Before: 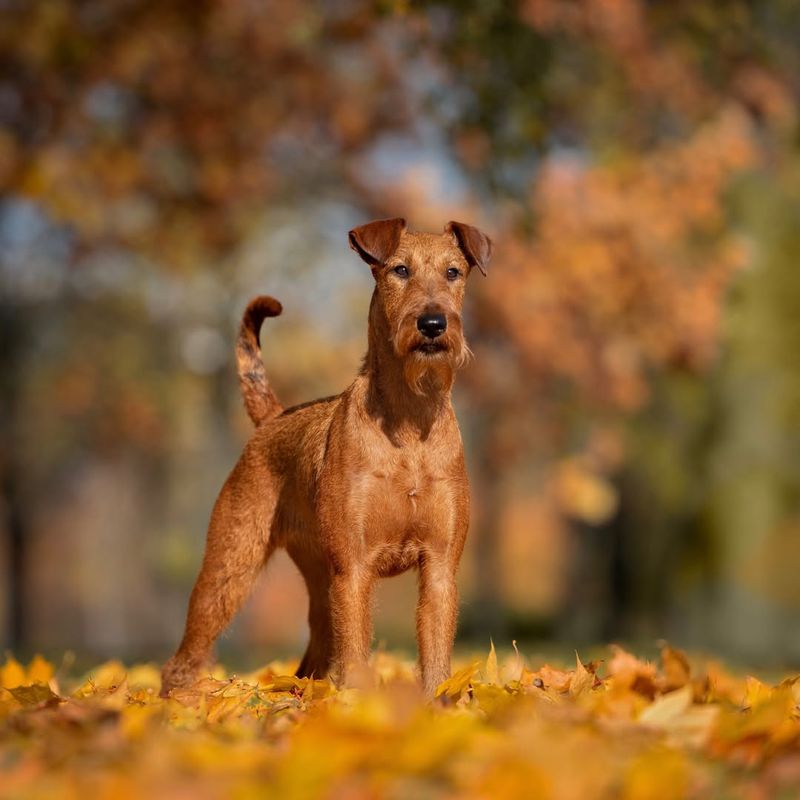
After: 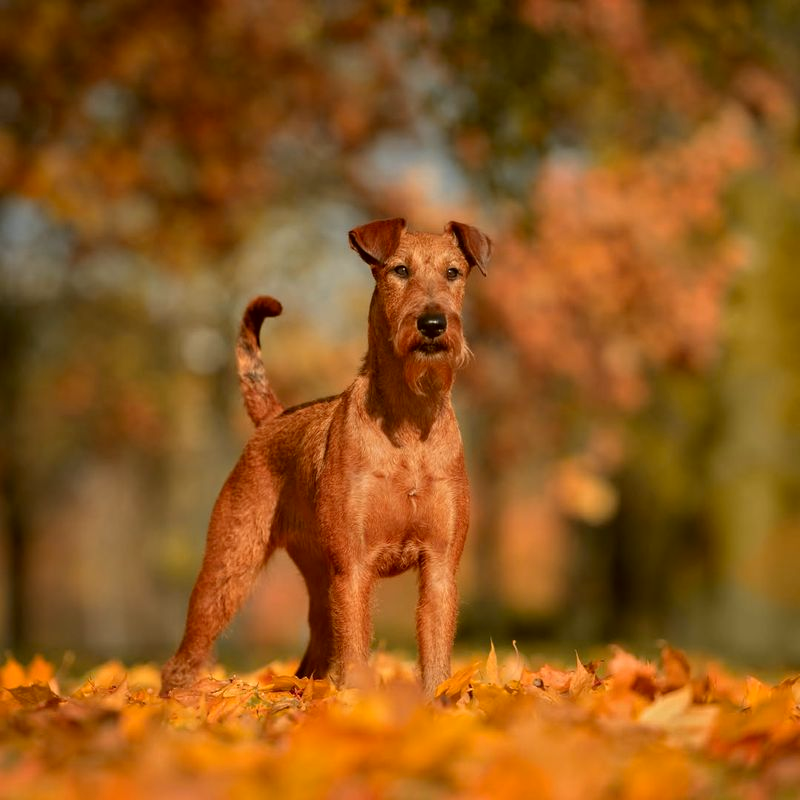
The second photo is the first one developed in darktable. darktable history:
color zones: curves: ch1 [(0.29, 0.492) (0.373, 0.185) (0.509, 0.481)]; ch2 [(0.25, 0.462) (0.749, 0.457)]
color correction: highlights a* -1.54, highlights b* 10.09, shadows a* 0.766, shadows b* 18.75
